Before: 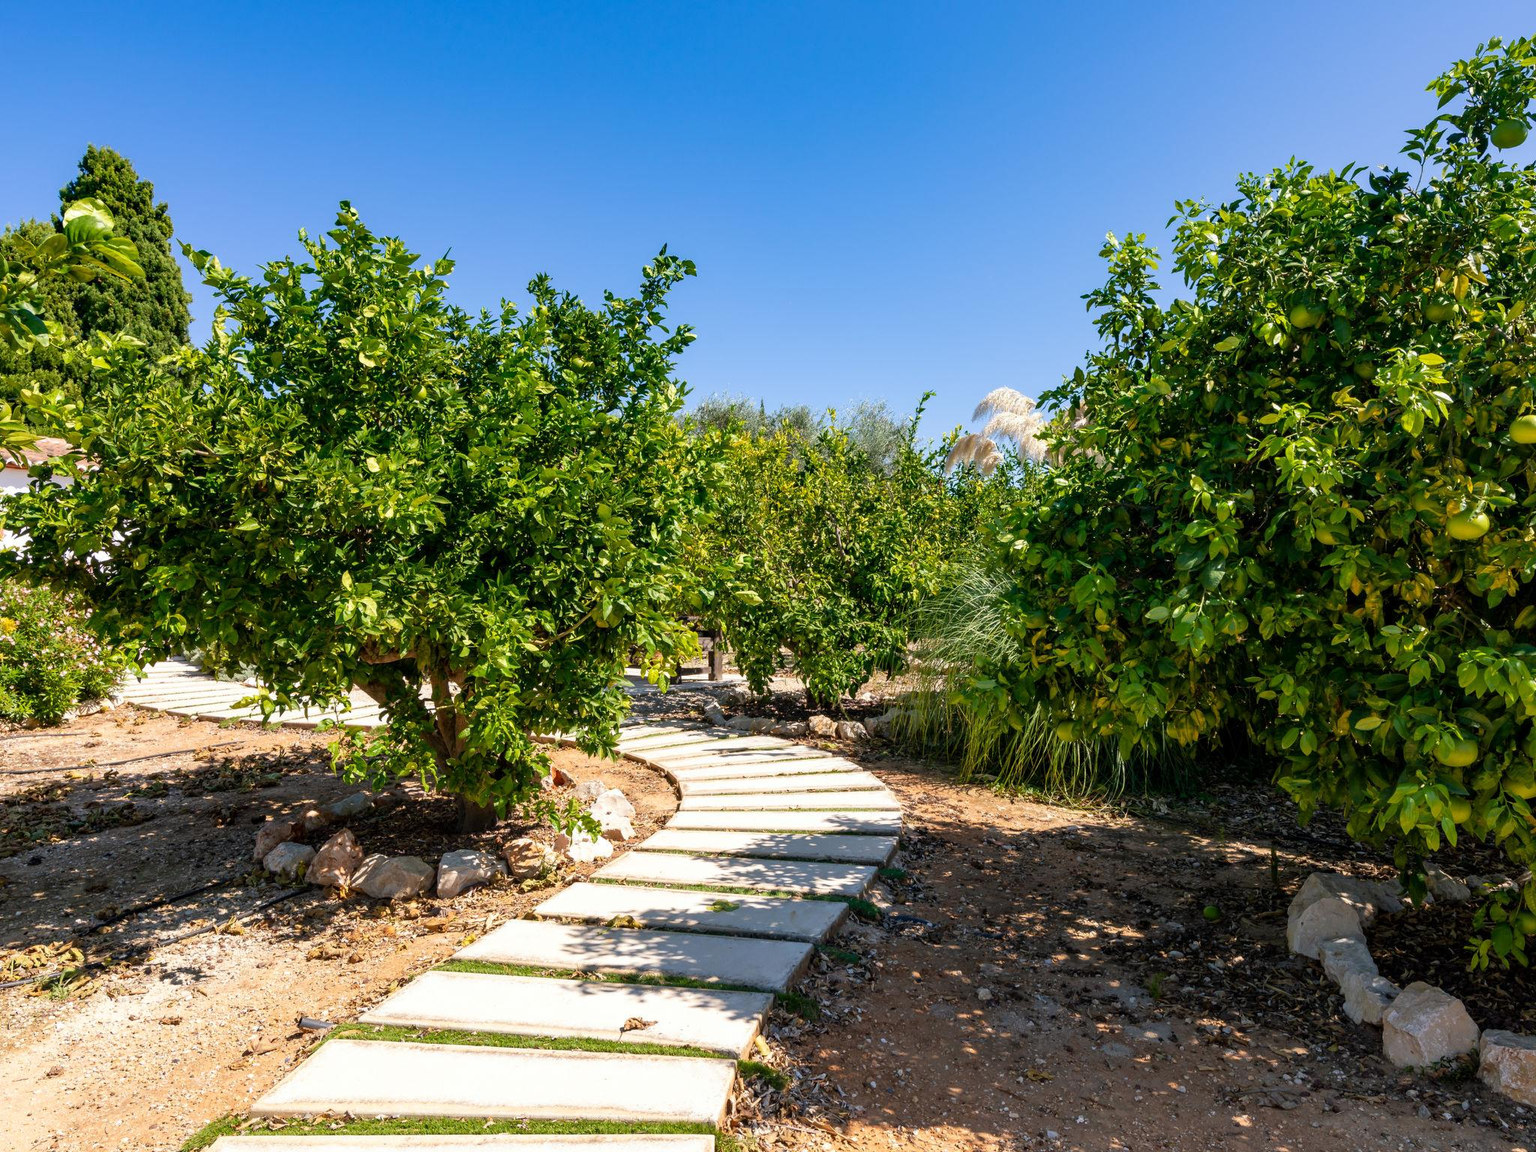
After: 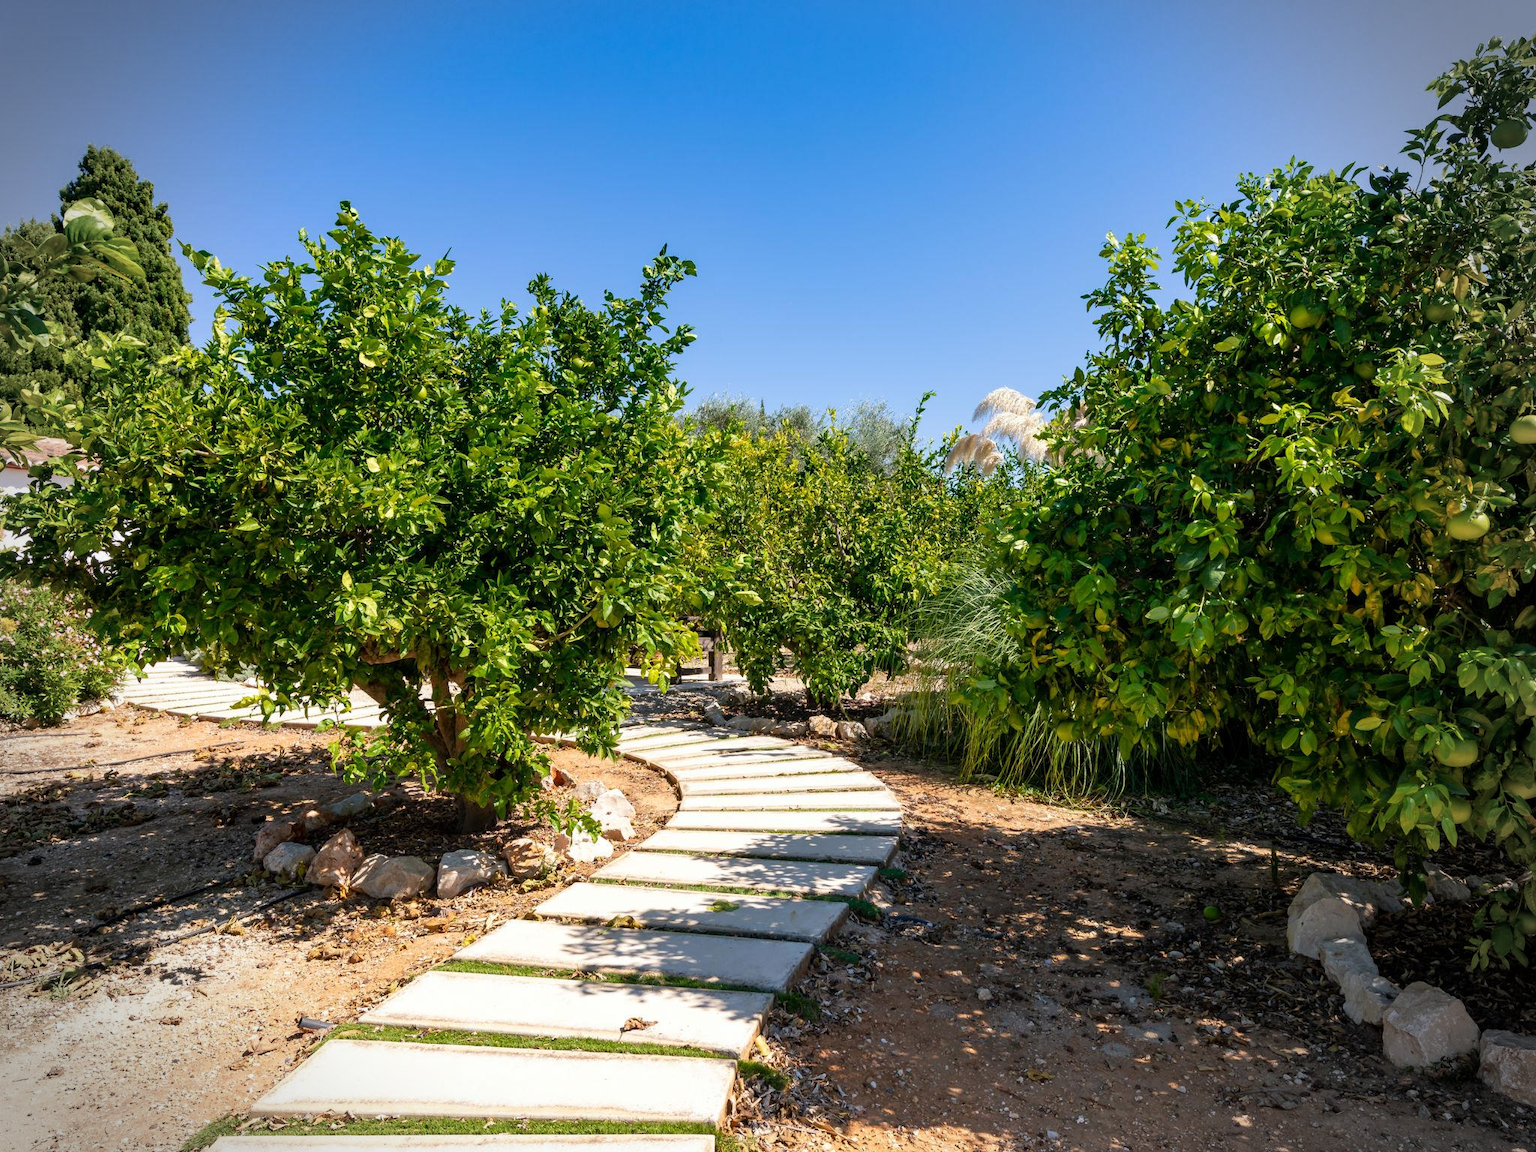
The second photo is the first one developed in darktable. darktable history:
vignetting: fall-off start 75.61%, width/height ratio 1.083, dithering 16-bit output
